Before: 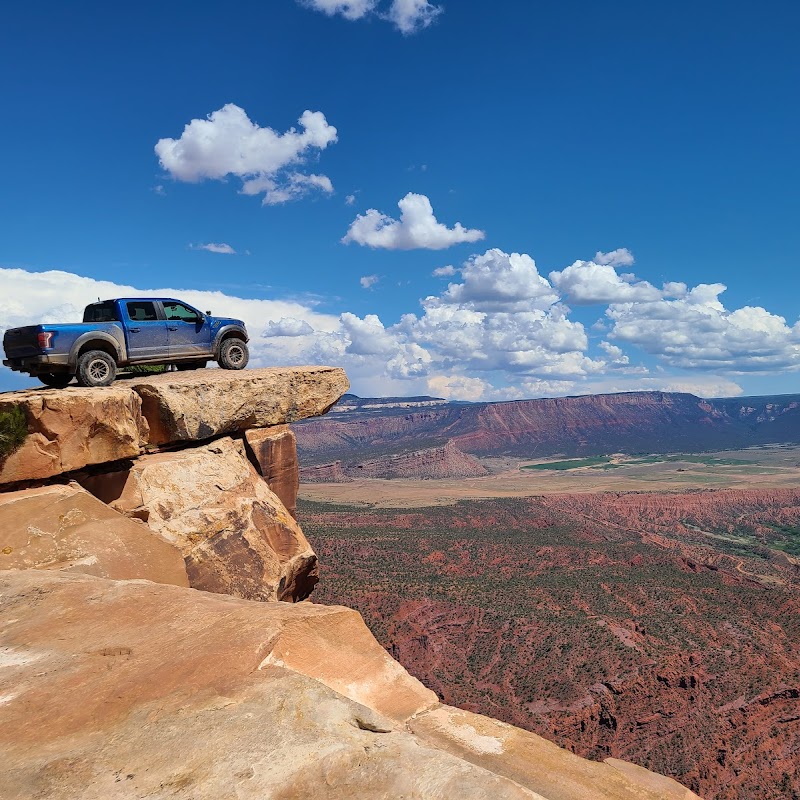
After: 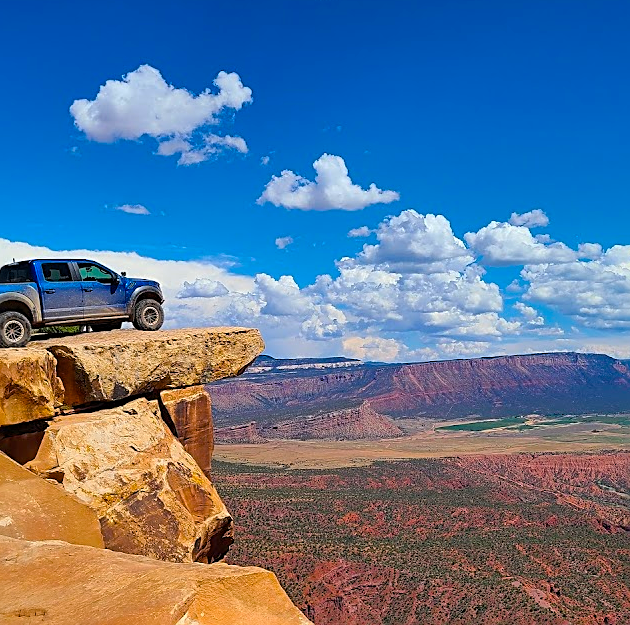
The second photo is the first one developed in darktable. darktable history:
sharpen: amount 0.55
color balance rgb: linear chroma grading › global chroma 15%, perceptual saturation grading › global saturation 30%
crop and rotate: left 10.77%, top 5.1%, right 10.41%, bottom 16.76%
